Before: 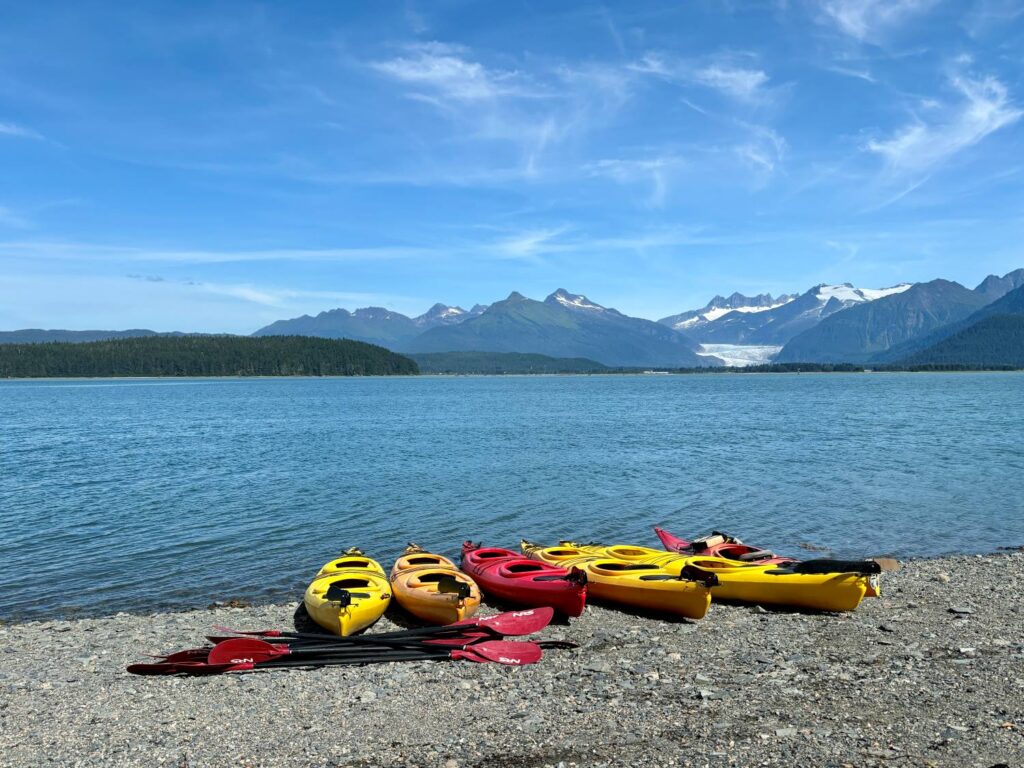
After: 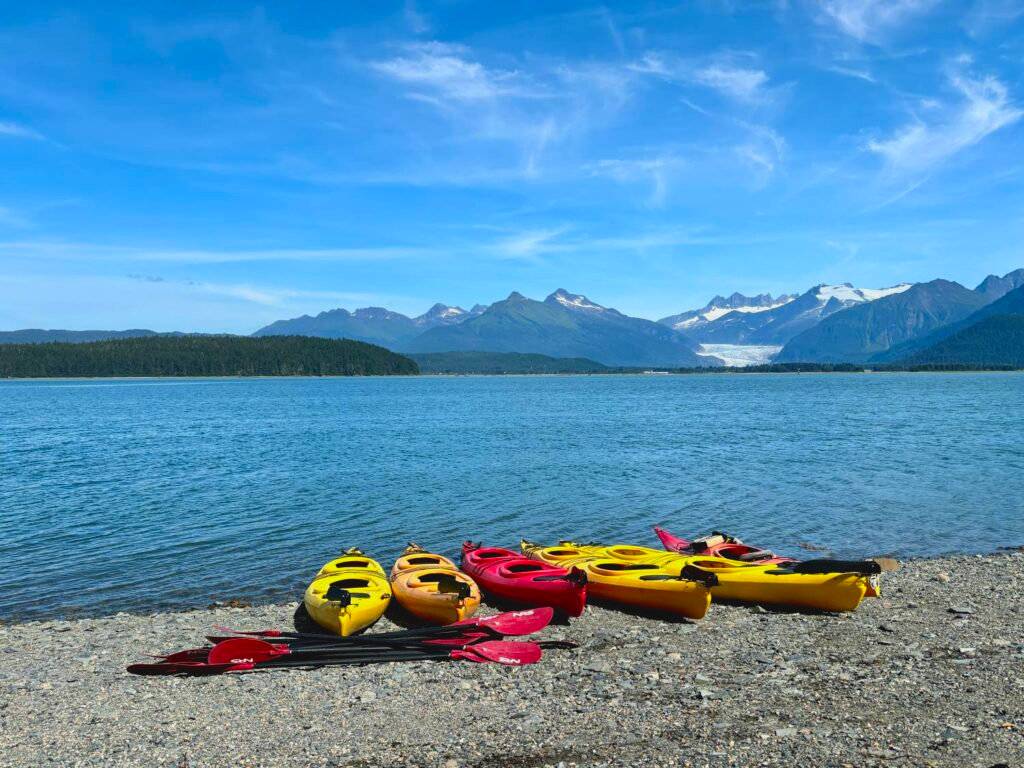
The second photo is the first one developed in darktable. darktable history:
contrast brightness saturation: contrast 0.15, brightness -0.01, saturation 0.1
lowpass: radius 0.1, contrast 0.85, saturation 1.1, unbound 0
